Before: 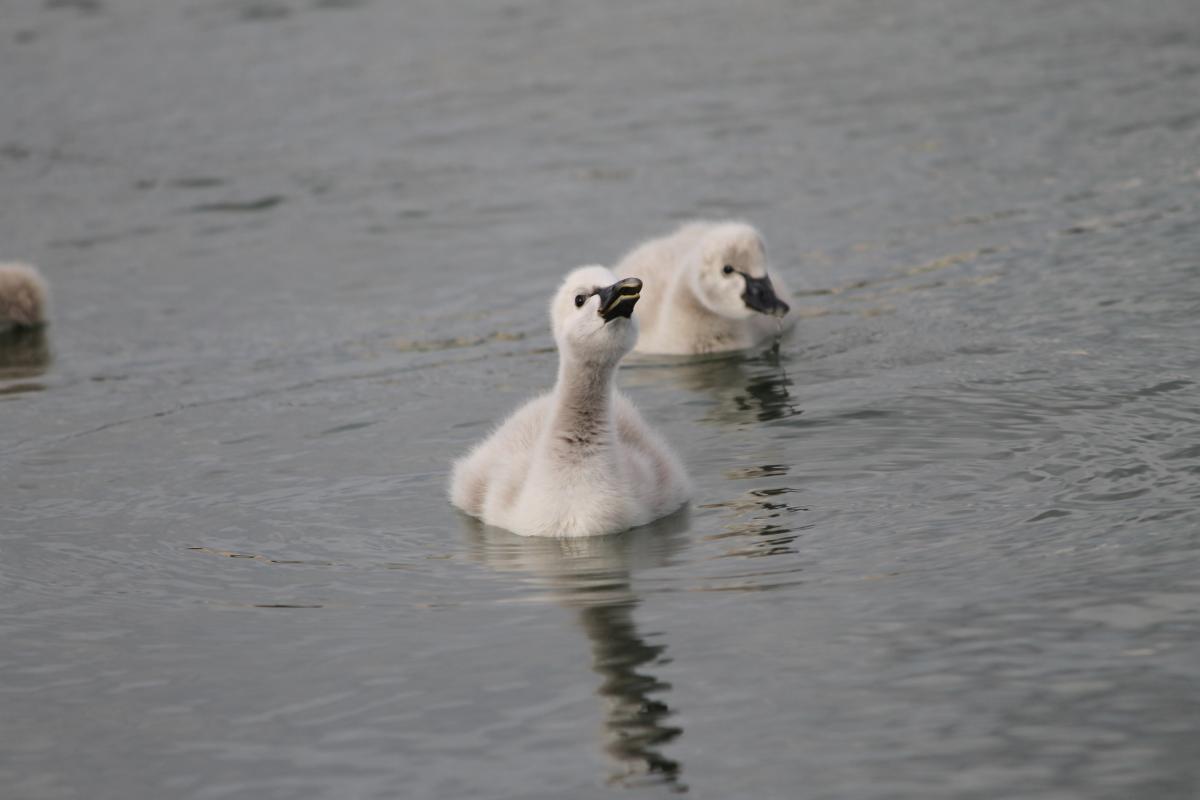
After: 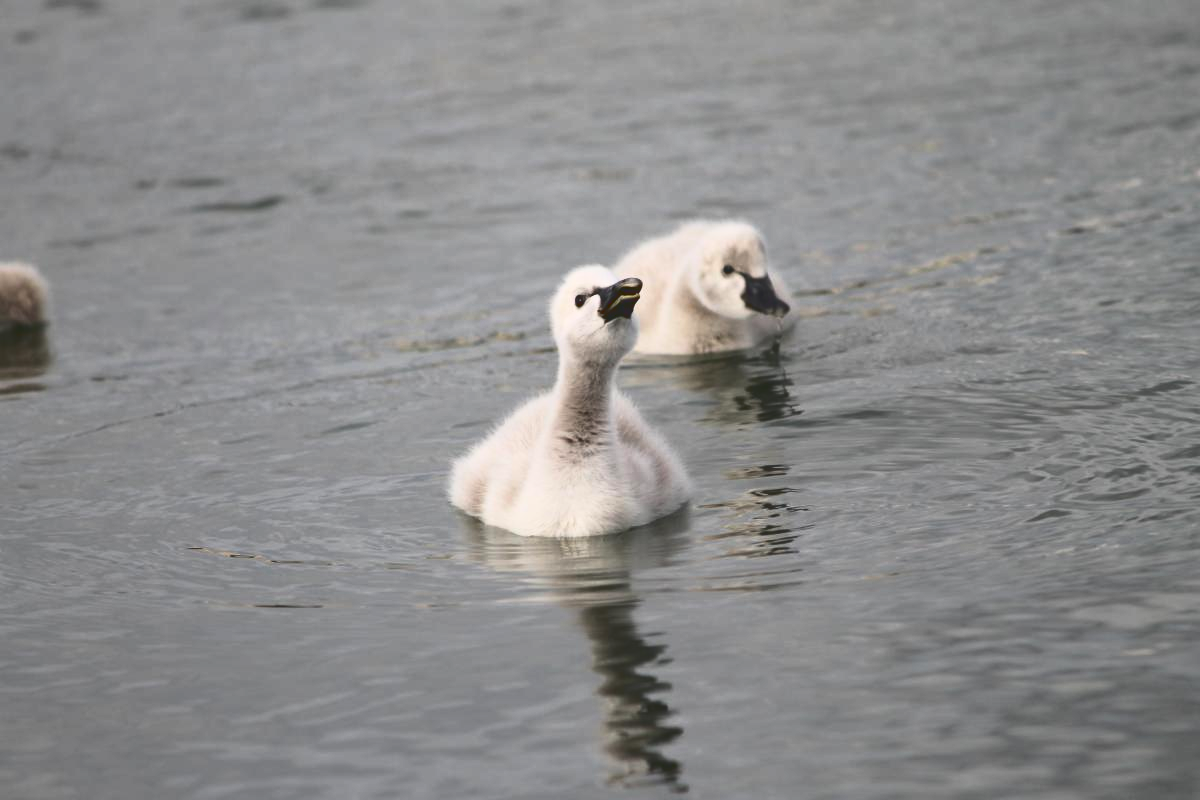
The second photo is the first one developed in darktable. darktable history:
tone curve: curves: ch0 [(0, 0) (0.003, 0.142) (0.011, 0.142) (0.025, 0.147) (0.044, 0.147) (0.069, 0.152) (0.1, 0.16) (0.136, 0.172) (0.177, 0.193) (0.224, 0.221) (0.277, 0.264) (0.335, 0.322) (0.399, 0.399) (0.468, 0.49) (0.543, 0.593) (0.623, 0.723) (0.709, 0.841) (0.801, 0.925) (0.898, 0.976) (1, 1)], color space Lab, linked channels, preserve colors none
